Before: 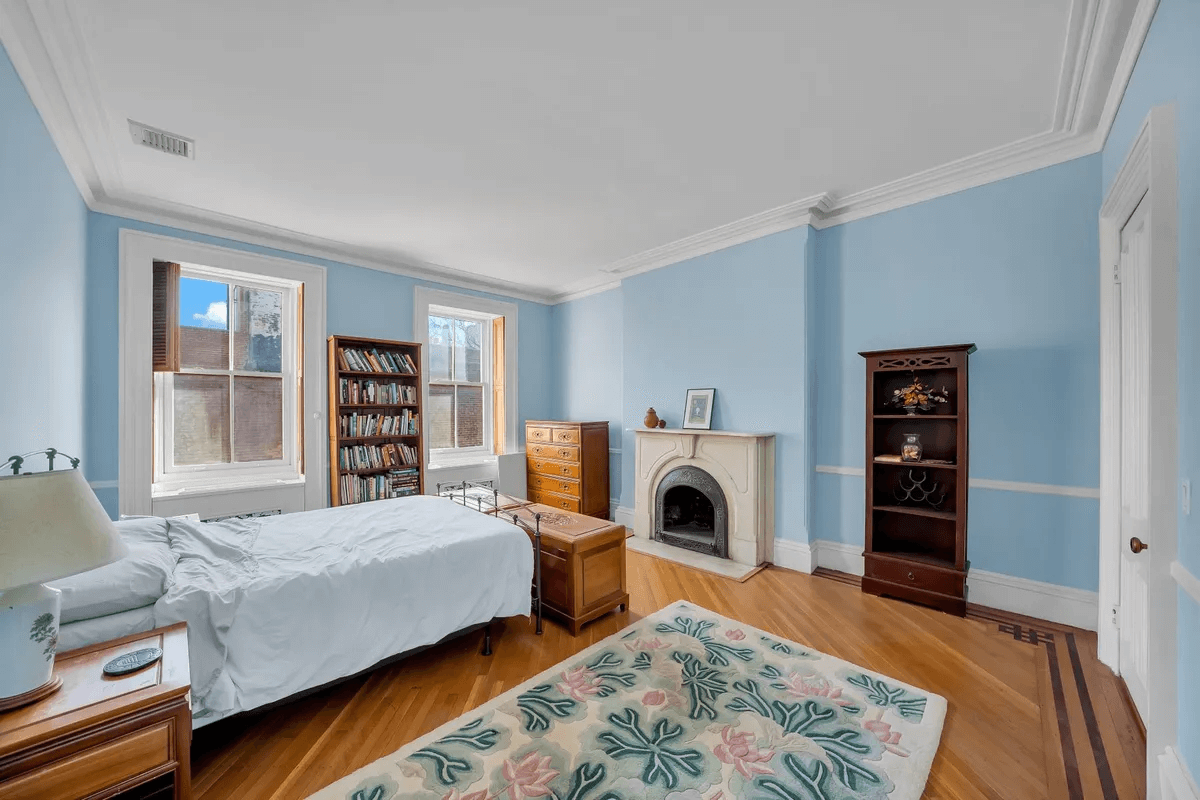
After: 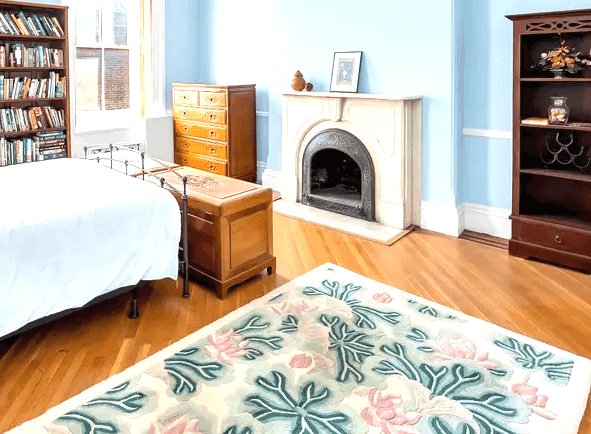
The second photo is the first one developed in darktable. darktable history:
color correction: highlights a* -0.137, highlights b* 0.1
exposure: black level correction 0, exposure 1.199 EV, compensate highlight preservation false
crop: left 29.447%, top 42.221%, right 21.241%, bottom 3.485%
